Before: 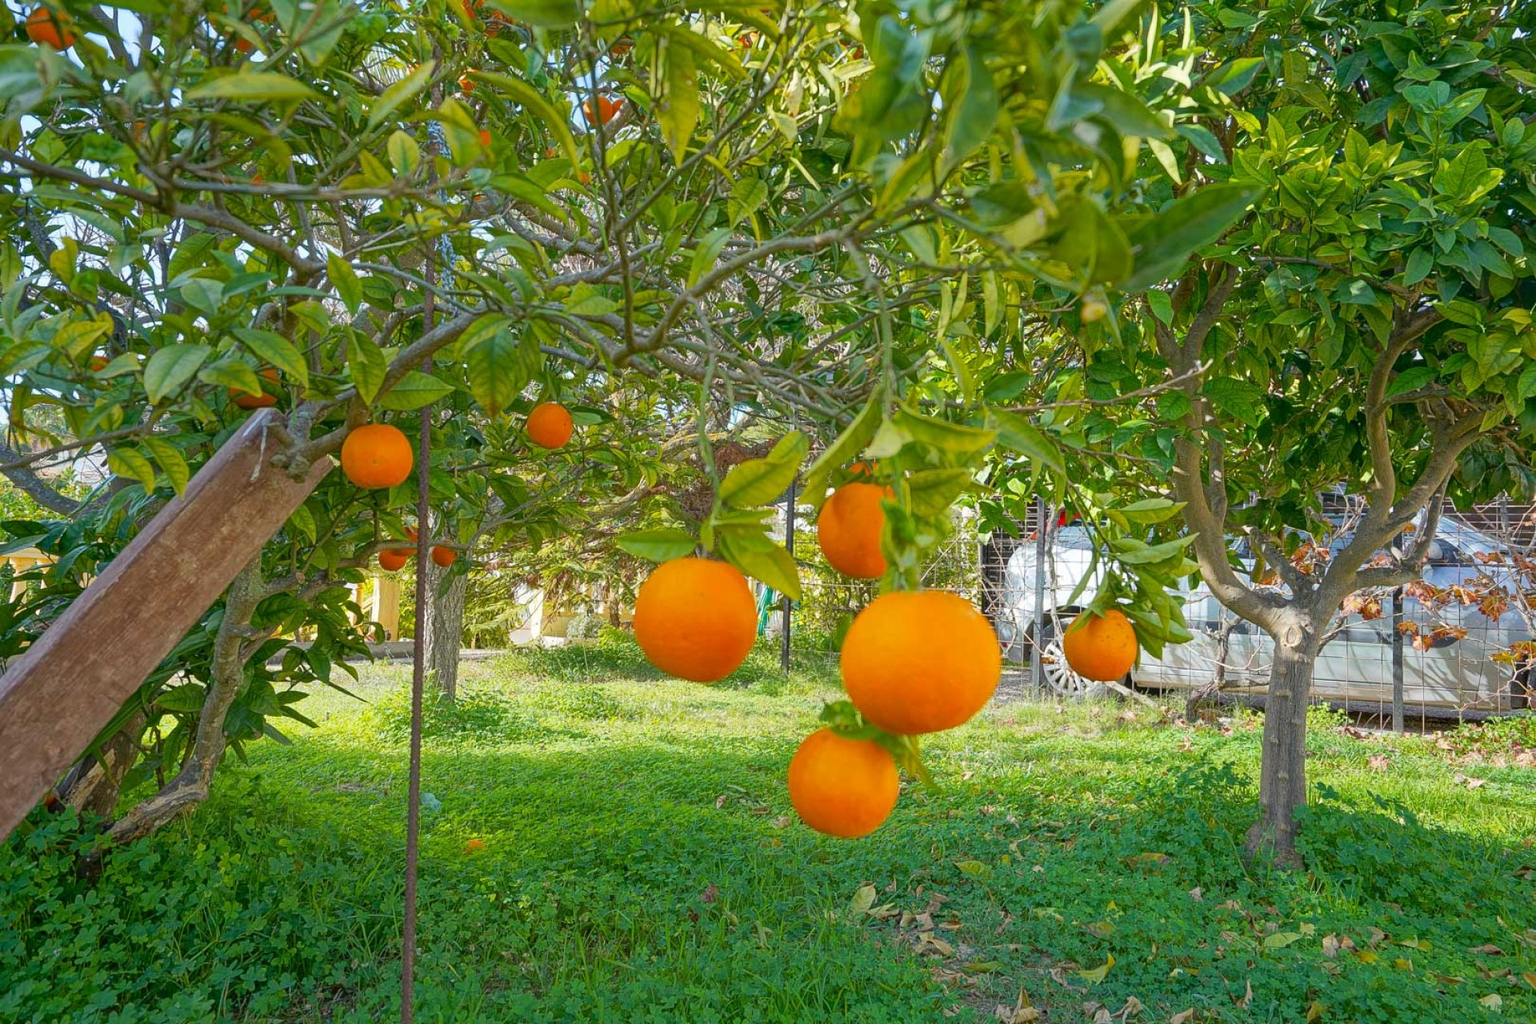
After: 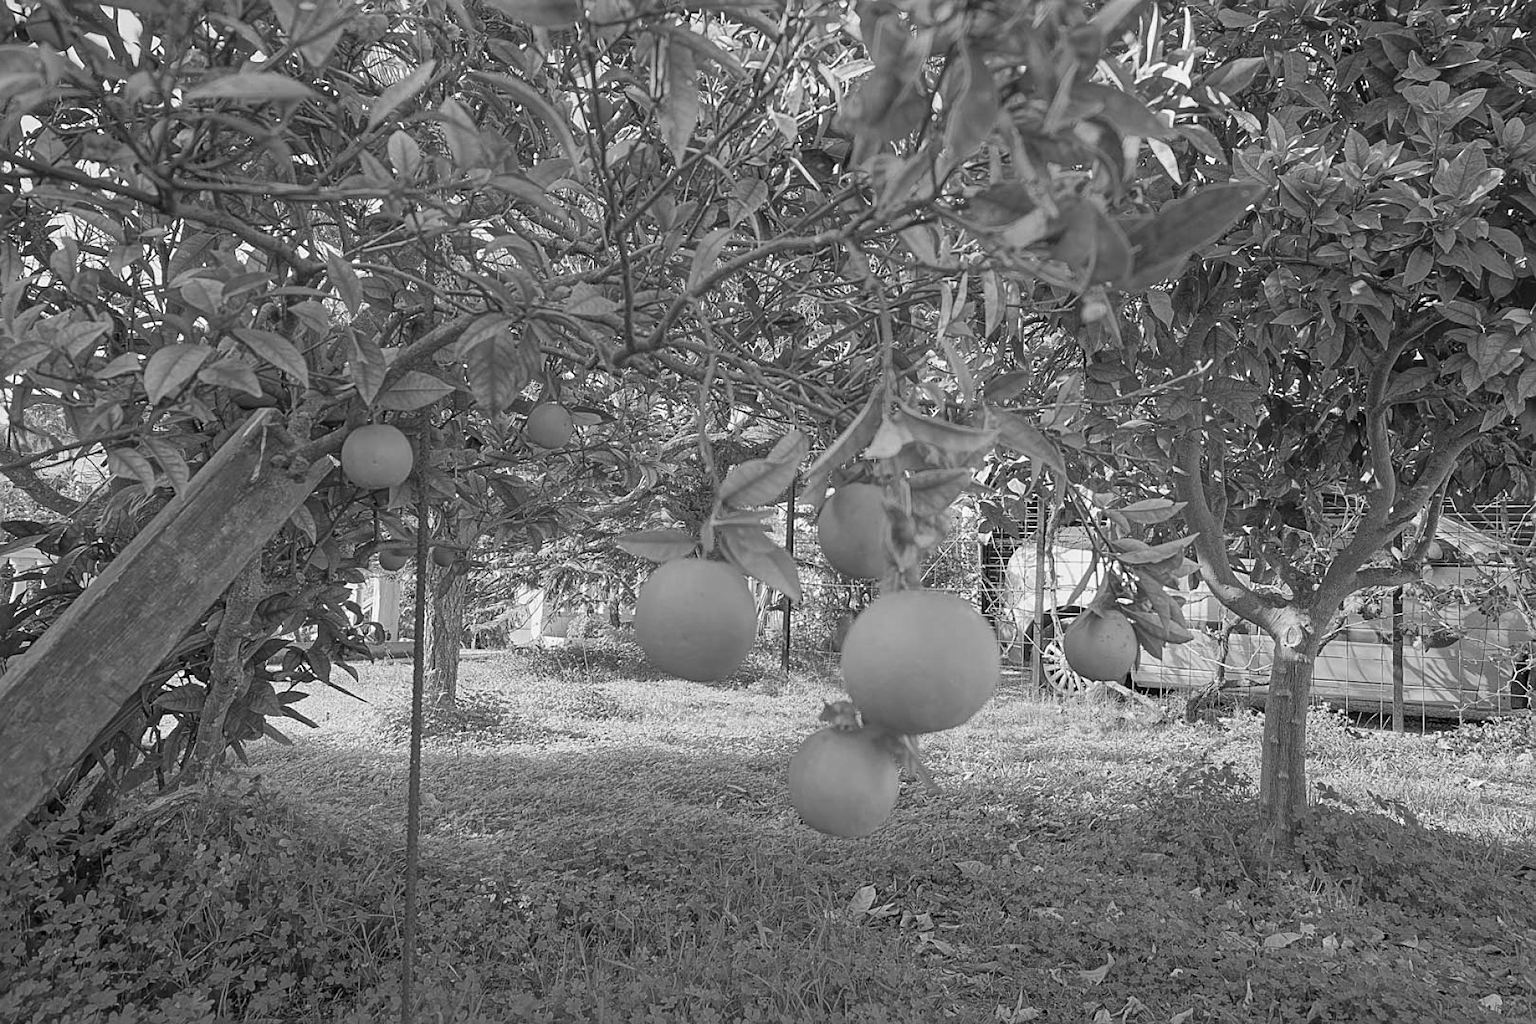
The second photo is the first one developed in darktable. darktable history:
rotate and perspective: automatic cropping original format, crop left 0, crop top 0
monochrome: a -92.57, b 58.91
sharpen: on, module defaults
